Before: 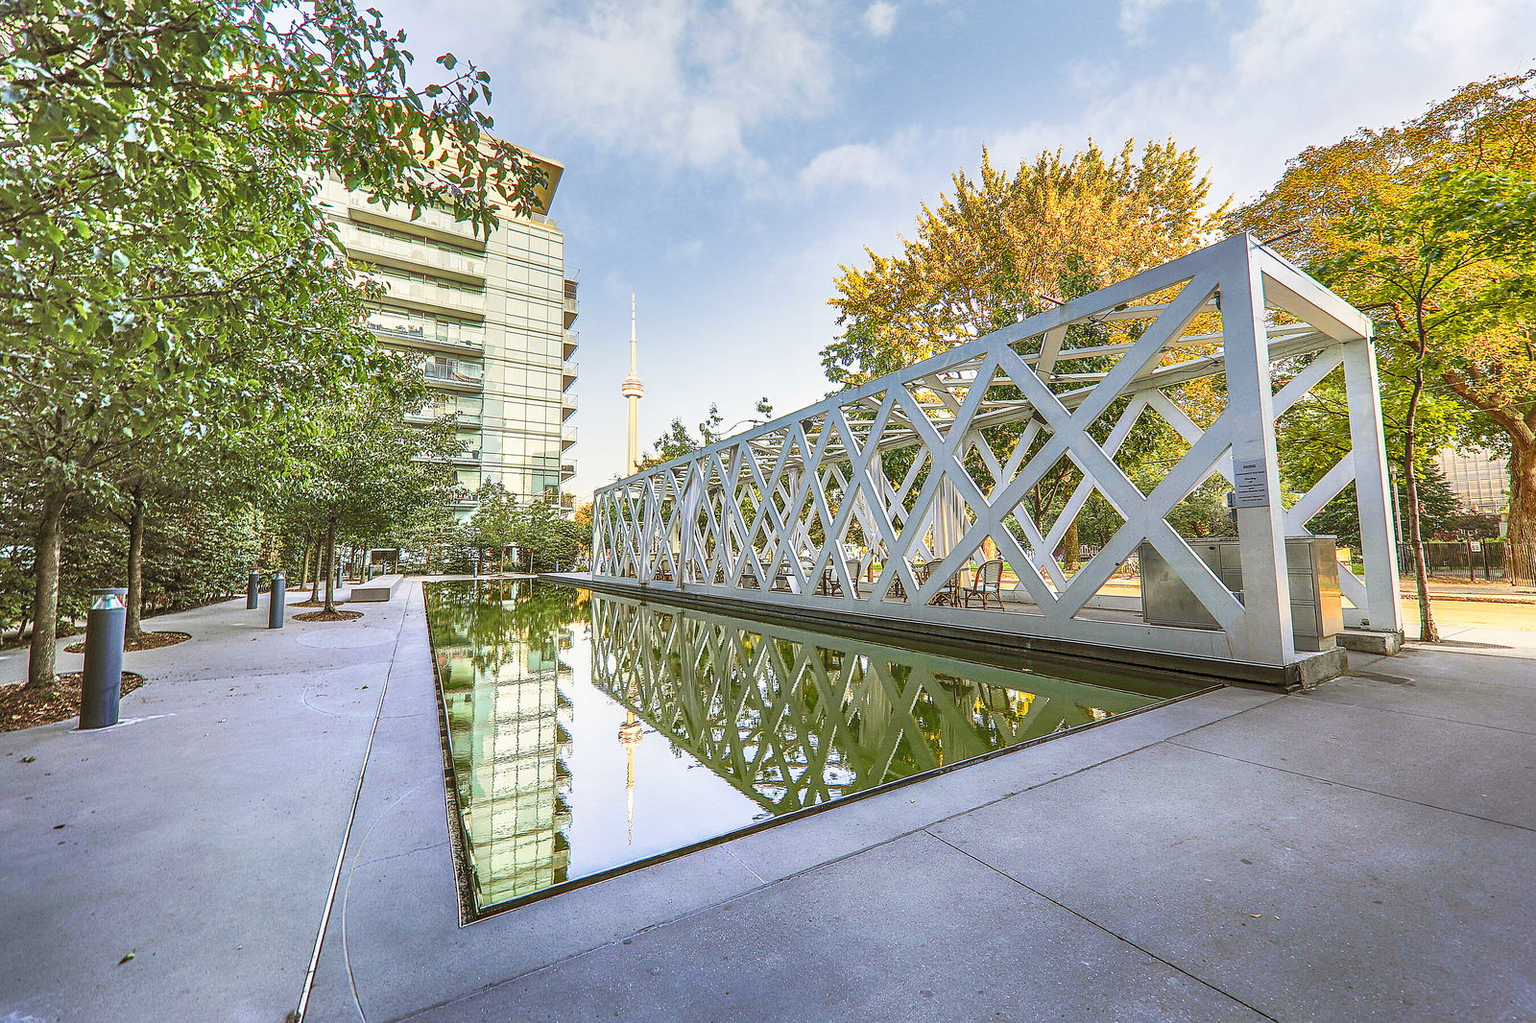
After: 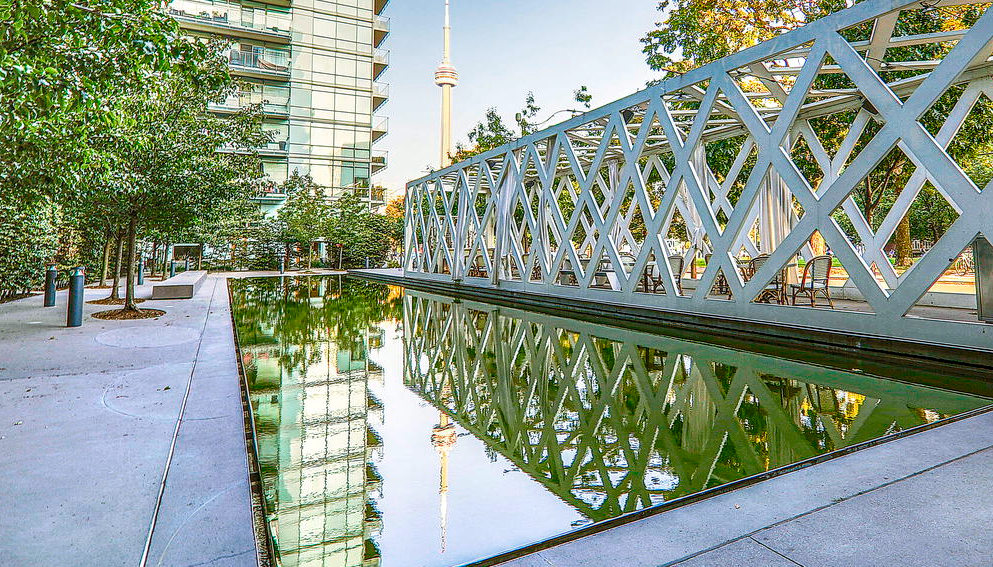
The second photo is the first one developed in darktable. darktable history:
local contrast: on, module defaults
crop: left 13.352%, top 30.821%, right 24.523%, bottom 15.959%
color balance rgb: power › luminance -7.786%, power › chroma 1.093%, power › hue 218.21°, linear chroma grading › shadows -8.148%, linear chroma grading › global chroma 9.909%, perceptual saturation grading › global saturation 14.029%, perceptual saturation grading › highlights -25.749%, perceptual saturation grading › shadows 29.453%
